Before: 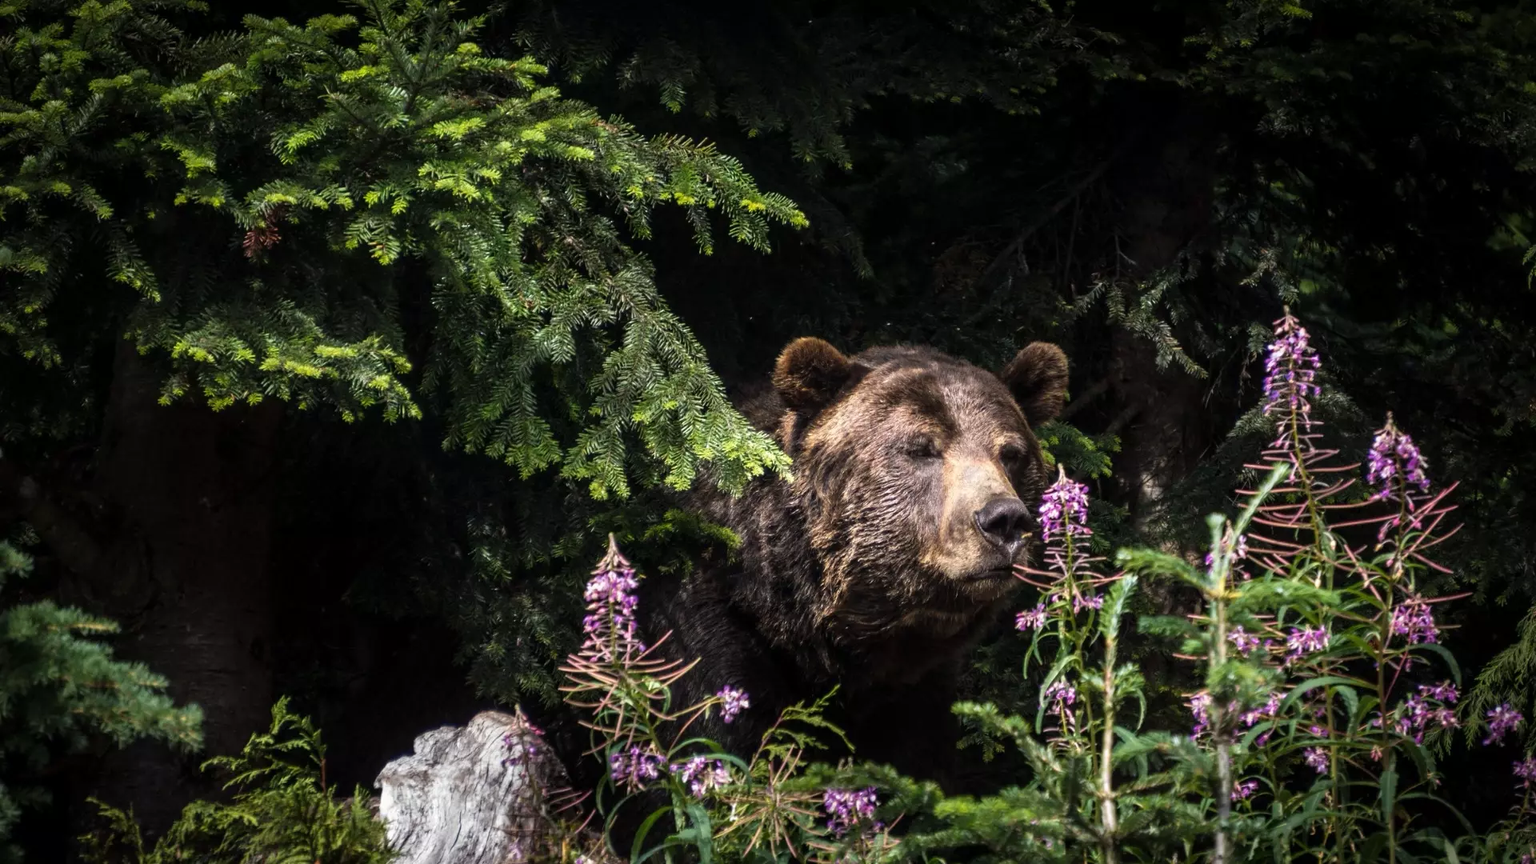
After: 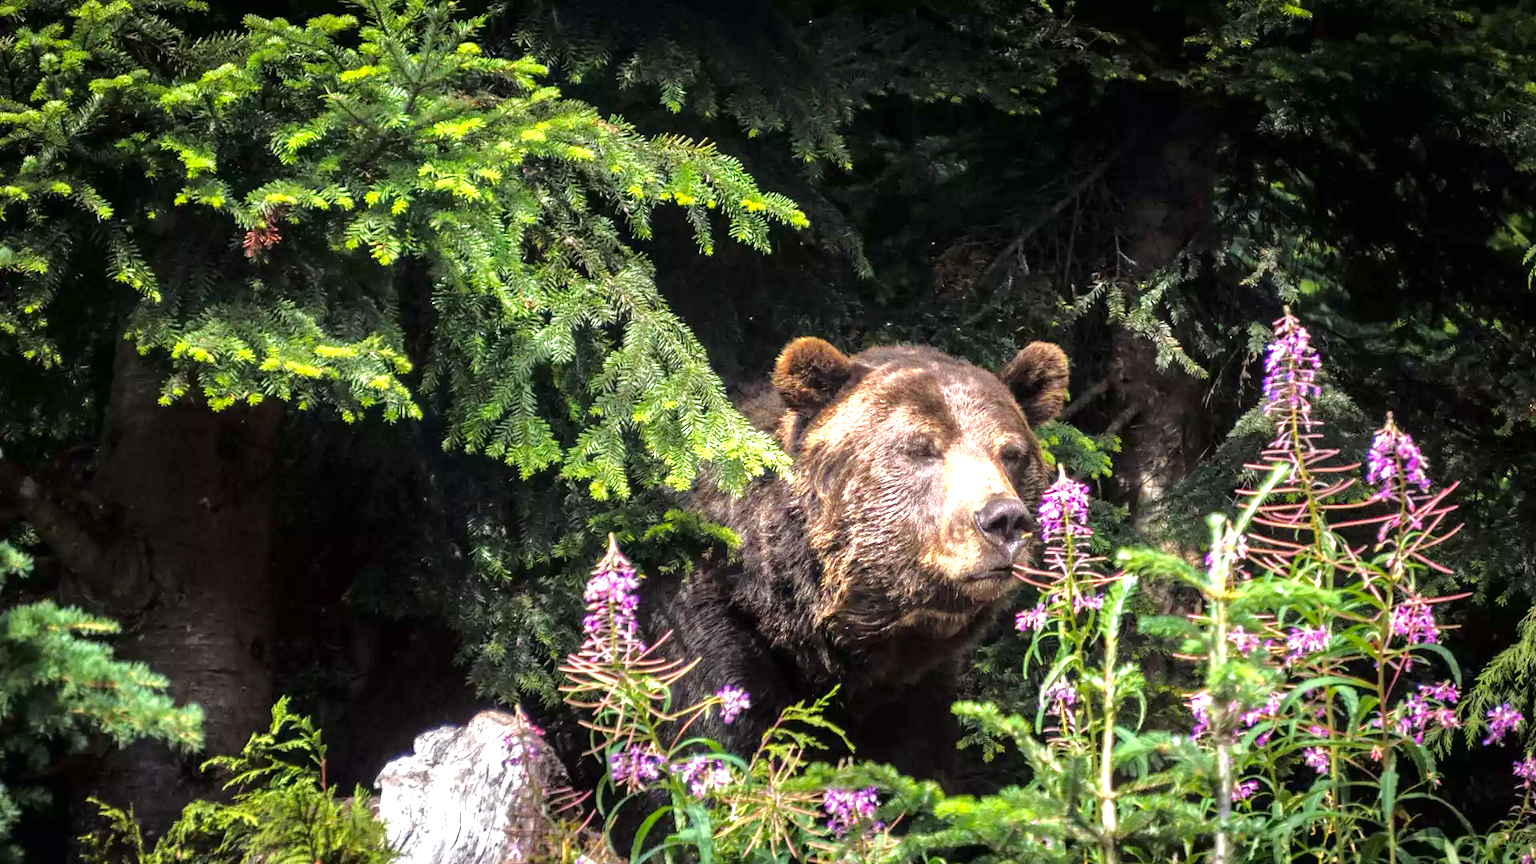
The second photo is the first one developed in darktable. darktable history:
exposure: black level correction 0, exposure 1.198 EV, compensate exposure bias true, compensate highlight preservation false
white balance: emerald 1
contrast brightness saturation: contrast 0.04, saturation 0.16
tone equalizer: -7 EV 0.15 EV, -6 EV 0.6 EV, -5 EV 1.15 EV, -4 EV 1.33 EV, -3 EV 1.15 EV, -2 EV 0.6 EV, -1 EV 0.15 EV, mask exposure compensation -0.5 EV
